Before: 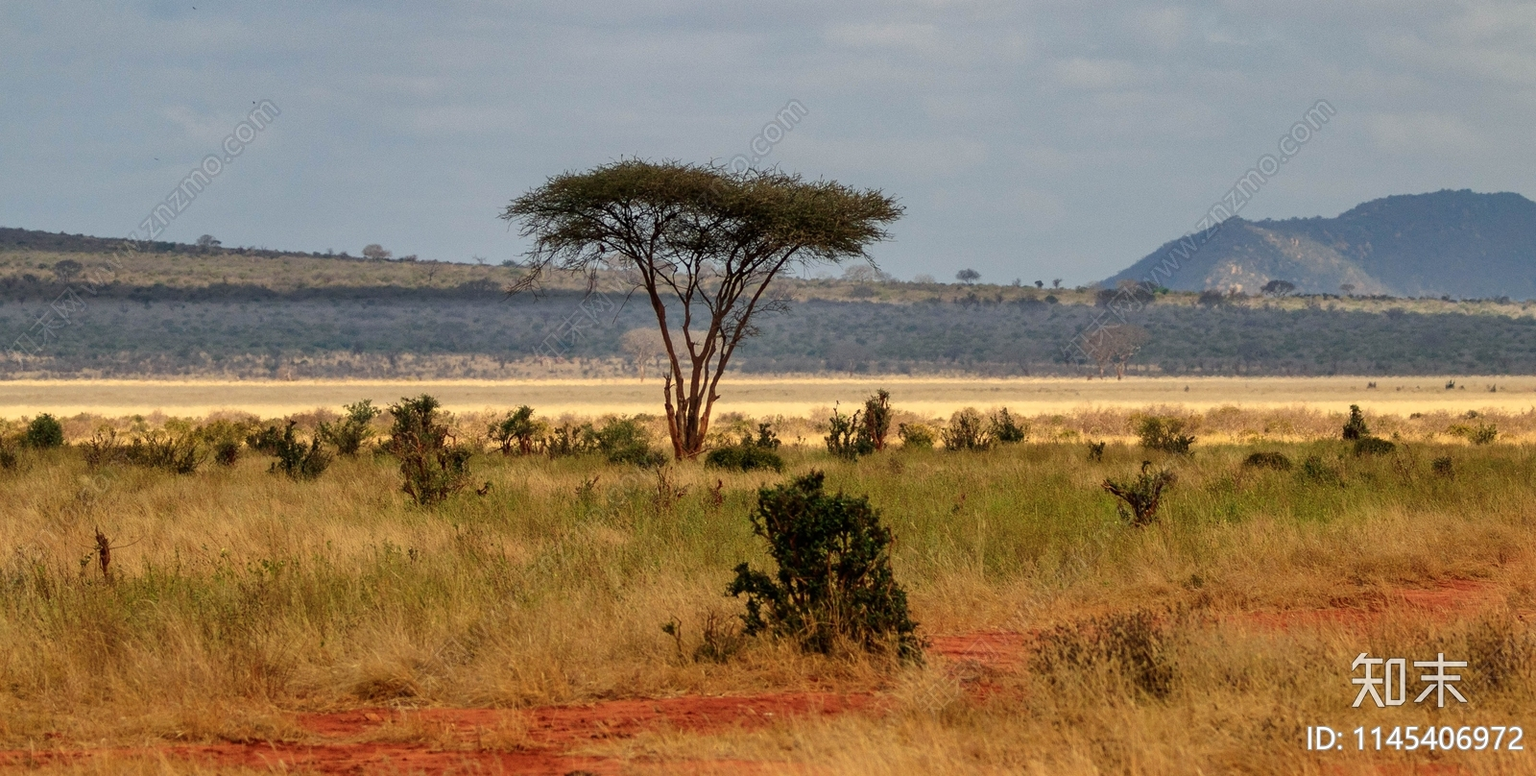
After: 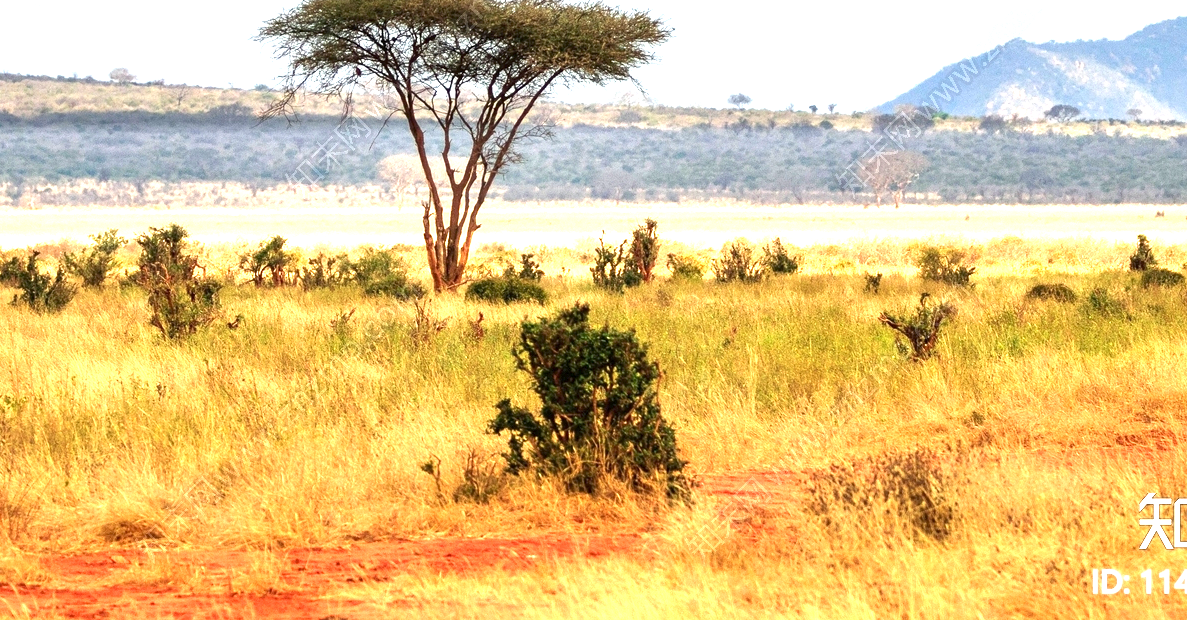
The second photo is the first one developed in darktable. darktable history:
exposure: exposure 1.993 EV, compensate highlight preservation false
crop: left 16.85%, top 23.176%, right 8.915%
